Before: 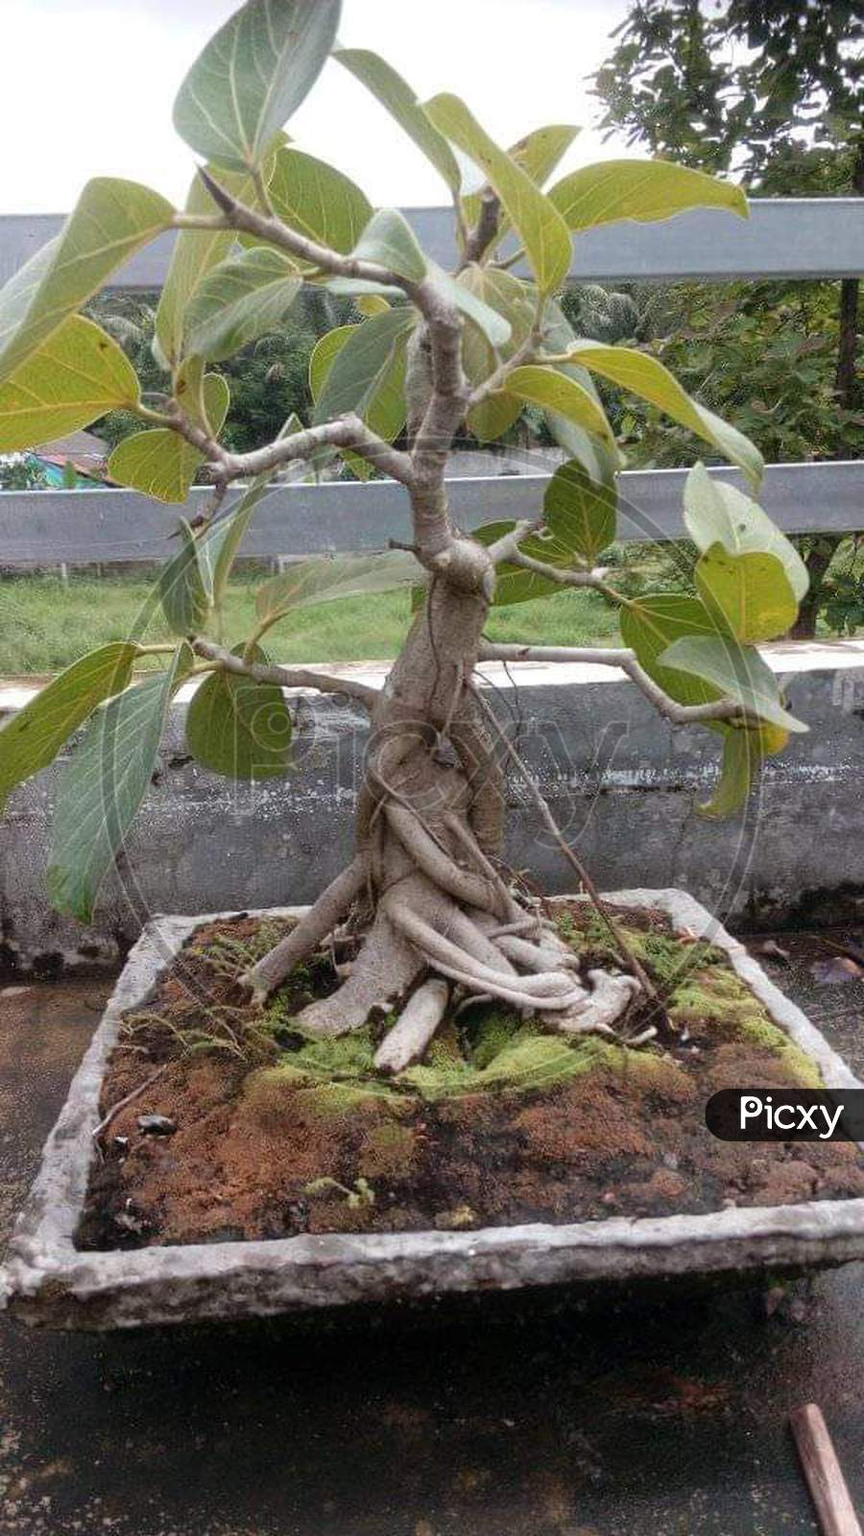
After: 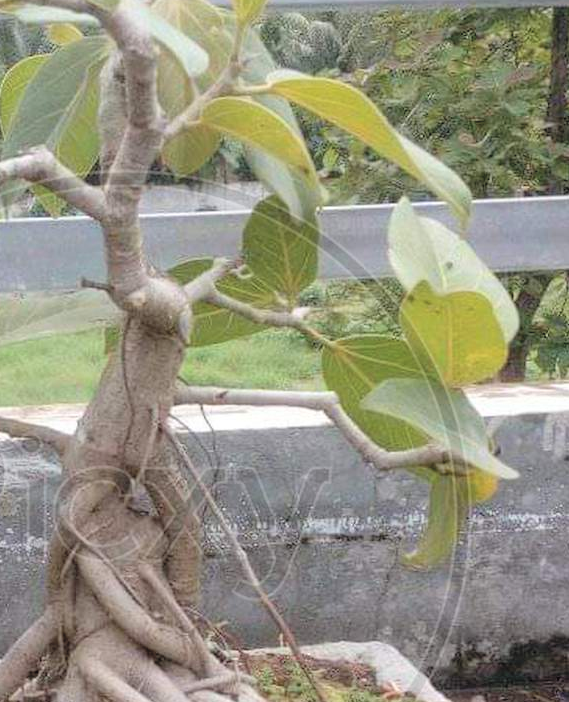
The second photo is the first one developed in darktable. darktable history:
contrast brightness saturation: brightness 0.27
crop: left 36.099%, top 17.797%, right 0.605%, bottom 38.326%
